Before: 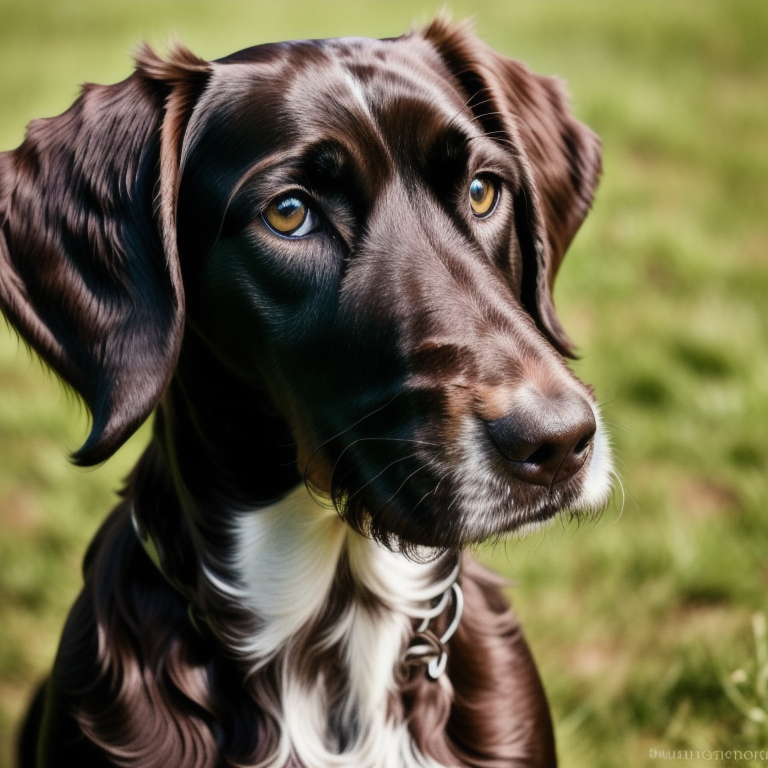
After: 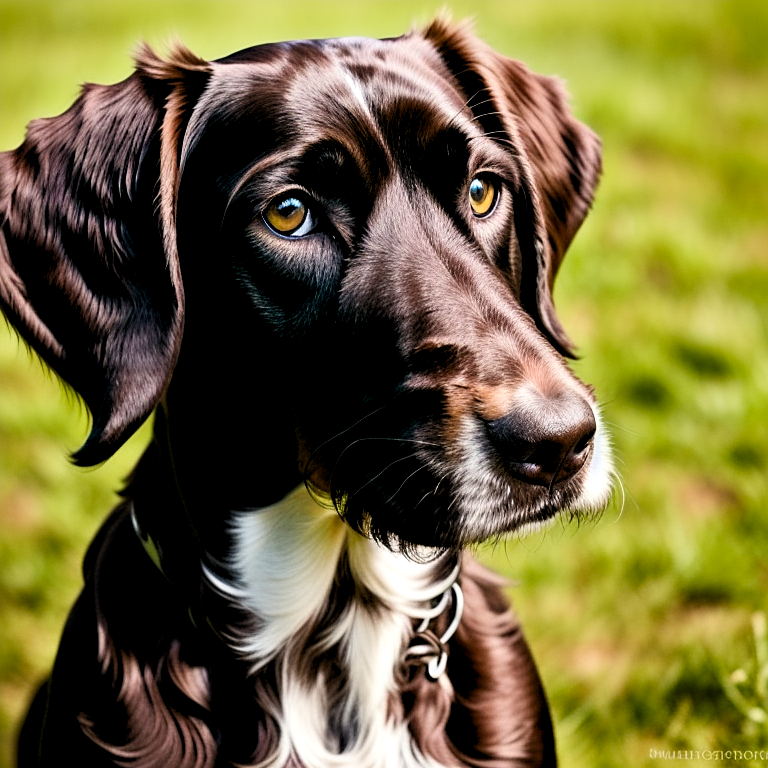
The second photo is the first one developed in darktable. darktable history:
sharpen: on, module defaults
color balance rgb: perceptual saturation grading › global saturation 25%, global vibrance 20%
rgb levels: levels [[0.01, 0.419, 0.839], [0, 0.5, 1], [0, 0.5, 1]]
contrast brightness saturation: contrast 0.14
